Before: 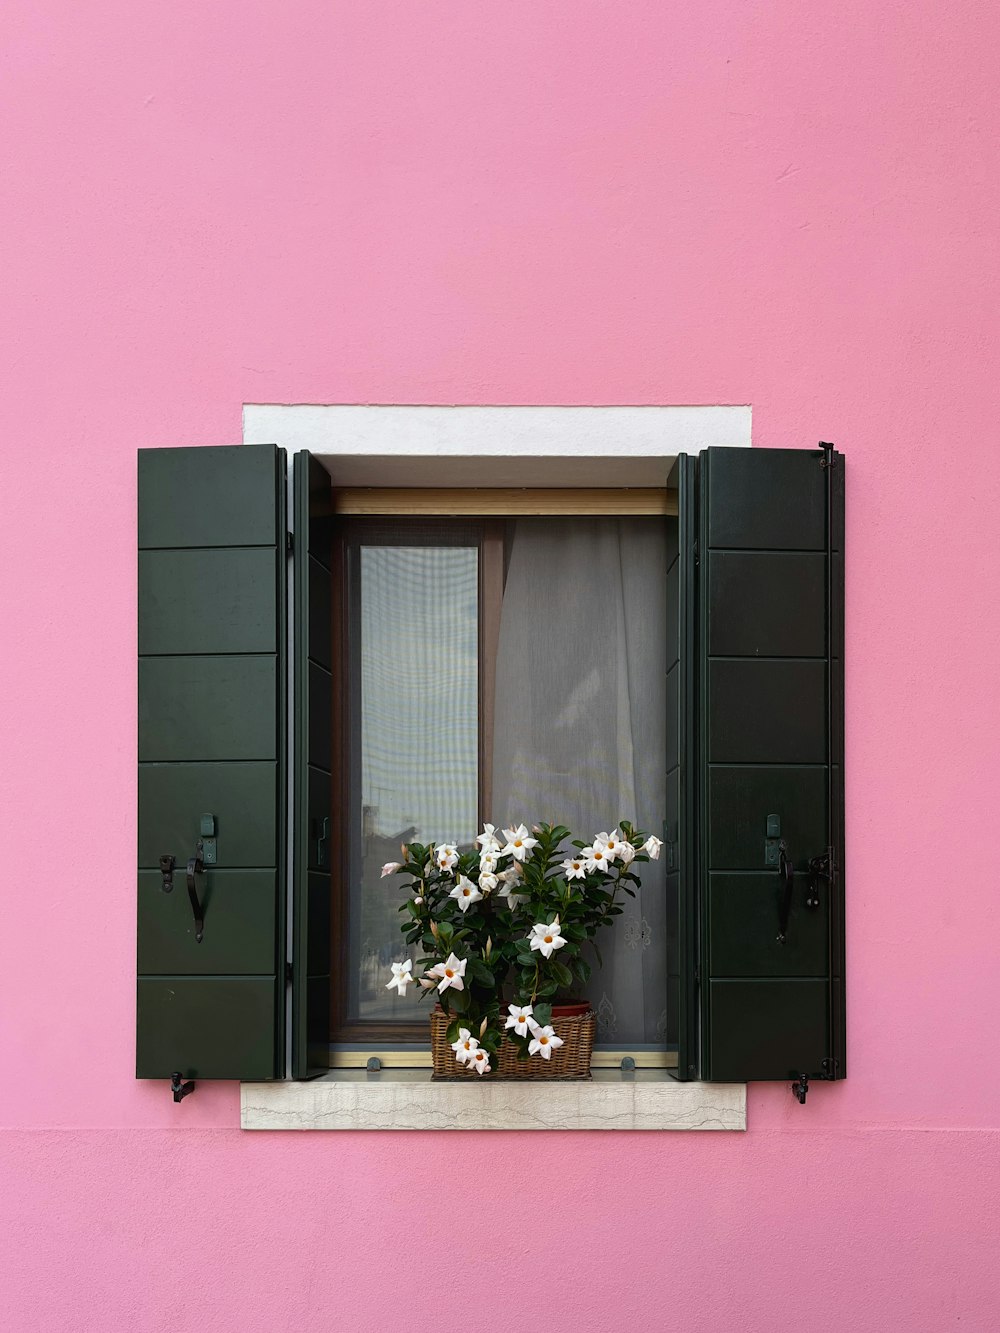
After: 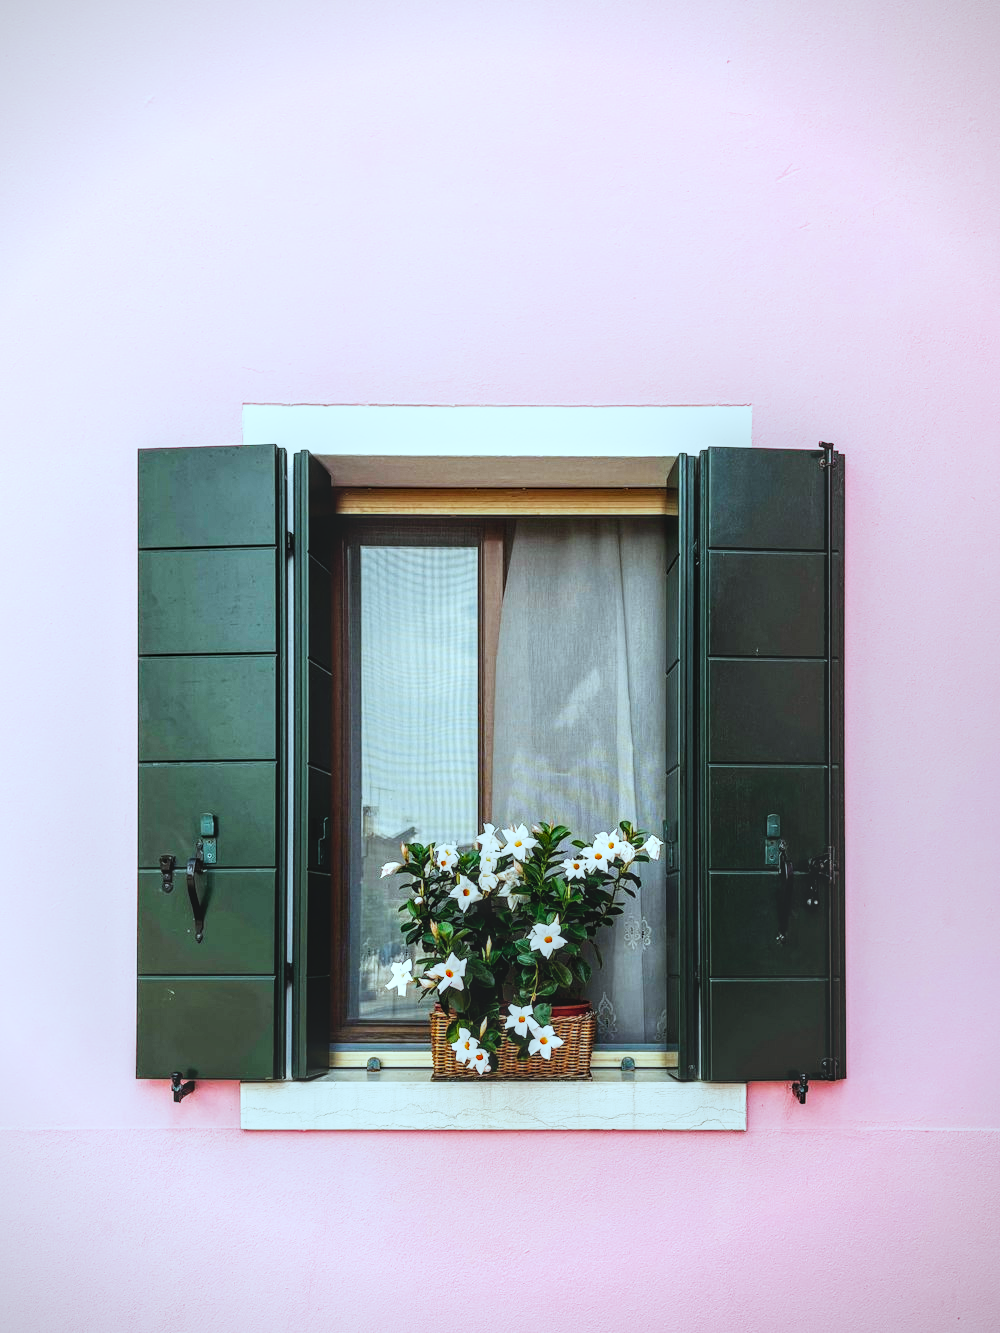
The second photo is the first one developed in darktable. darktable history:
base curve: curves: ch0 [(0, 0) (0.007, 0.004) (0.027, 0.03) (0.046, 0.07) (0.207, 0.54) (0.442, 0.872) (0.673, 0.972) (1, 1)], preserve colors none
vignetting: fall-off start 91.19%
color correction: highlights a* -10.04, highlights b* -10.37
local contrast: highlights 0%, shadows 0%, detail 133%
